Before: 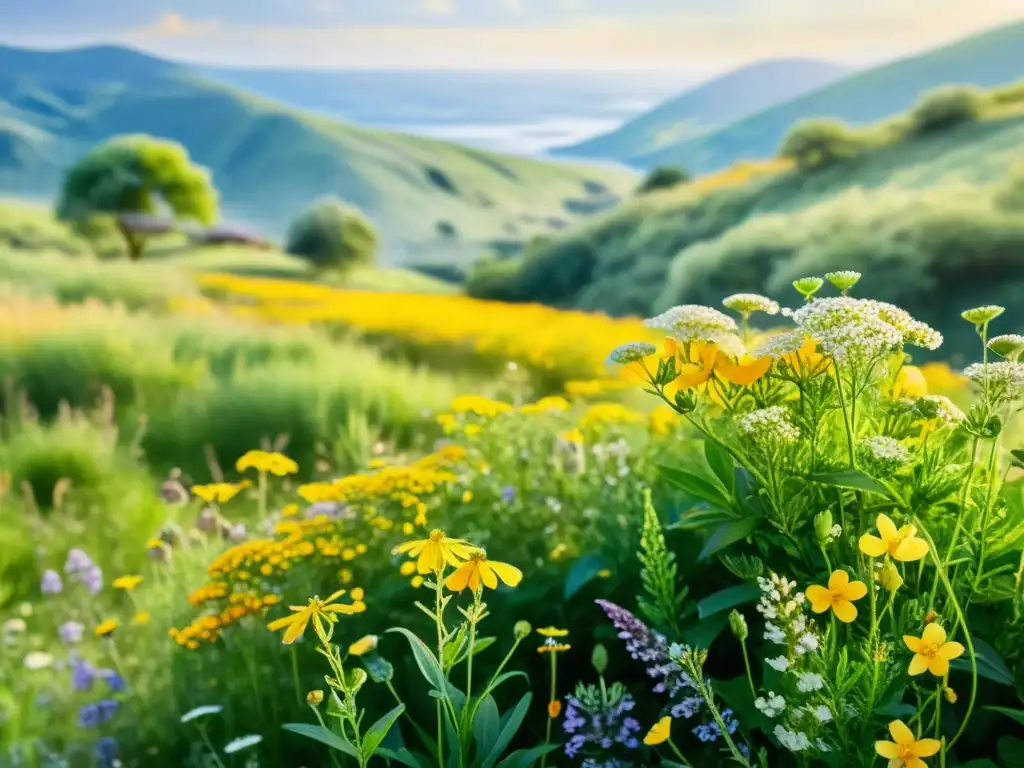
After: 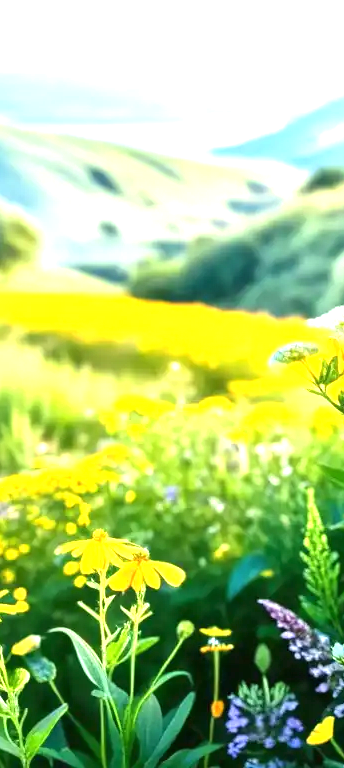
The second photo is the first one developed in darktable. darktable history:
crop: left 32.928%, right 33.39%
exposure: black level correction 0, exposure 1.2 EV, compensate highlight preservation false
